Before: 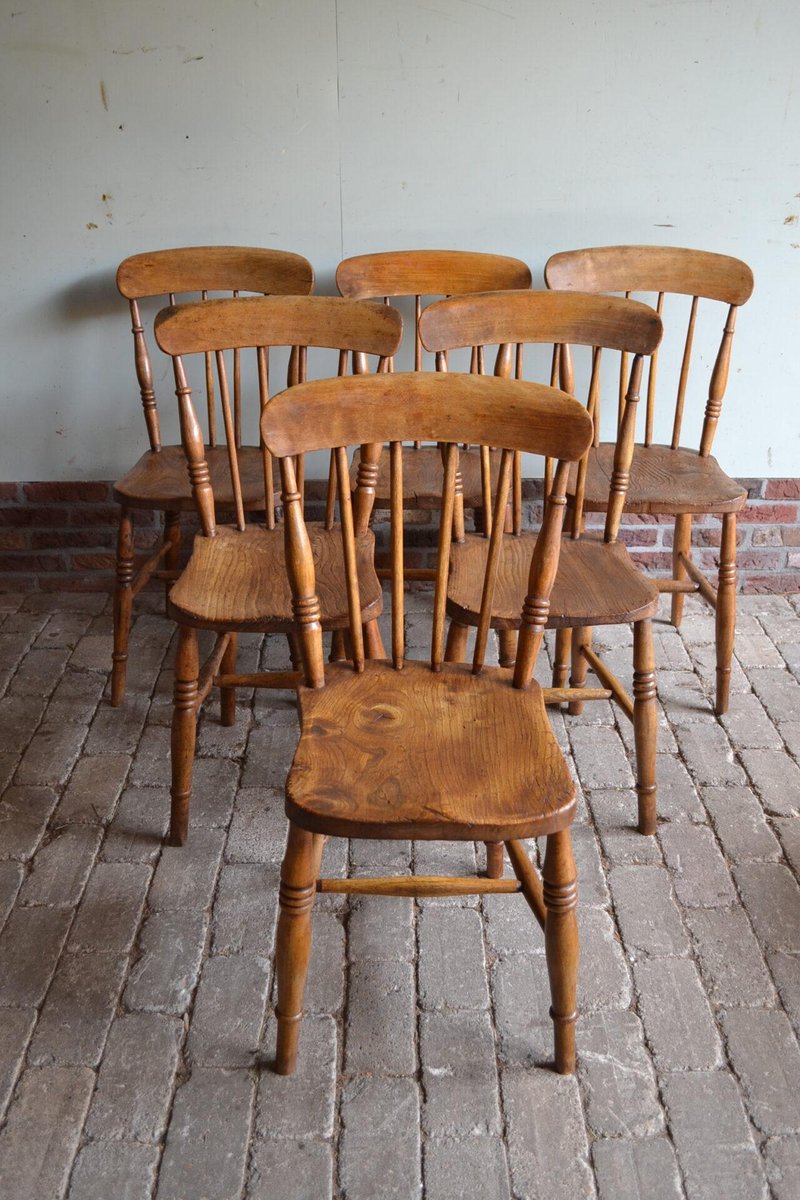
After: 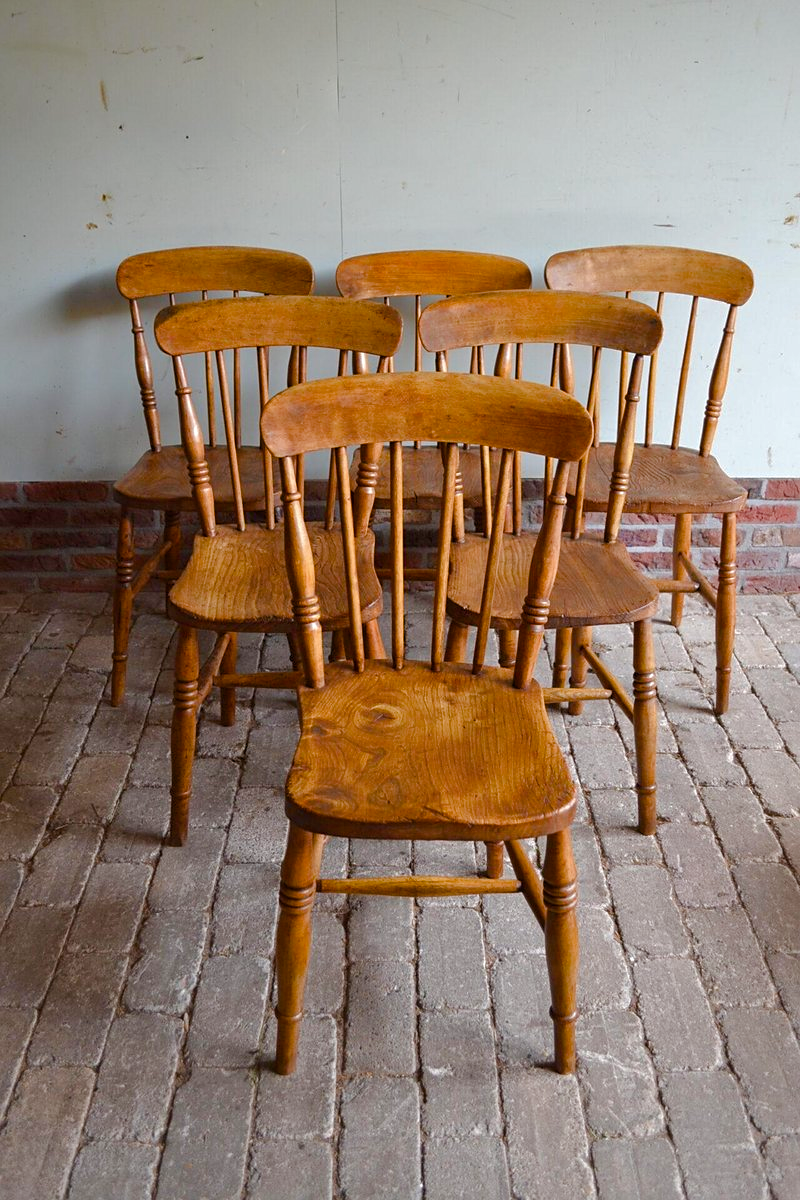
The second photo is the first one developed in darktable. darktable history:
shadows and highlights: shadows 9.68, white point adjustment 0.876, highlights -39.5
color balance rgb: perceptual saturation grading › global saturation 0.107%, perceptual saturation grading › highlights -17.559%, perceptual saturation grading › mid-tones 32.644%, perceptual saturation grading › shadows 50.41%, global vibrance 20%
sharpen: amount 0.207
